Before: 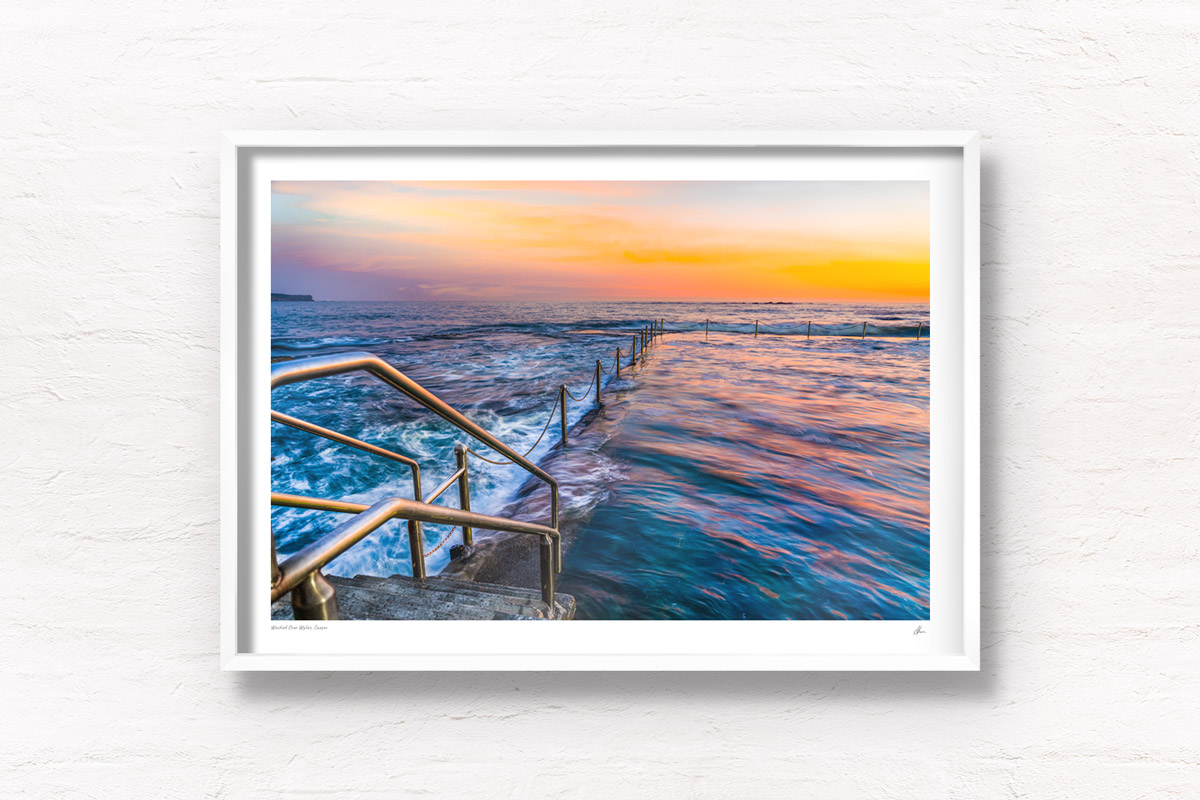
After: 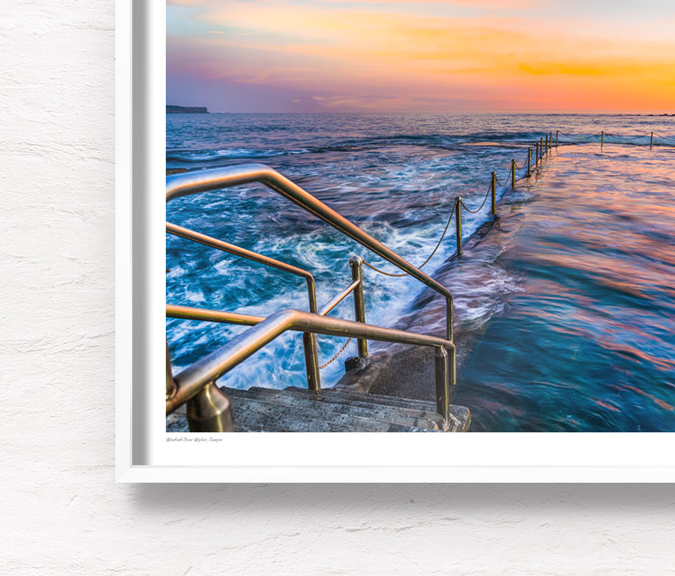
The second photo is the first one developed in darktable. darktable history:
crop: left 8.786%, top 23.554%, right 34.937%, bottom 4.371%
